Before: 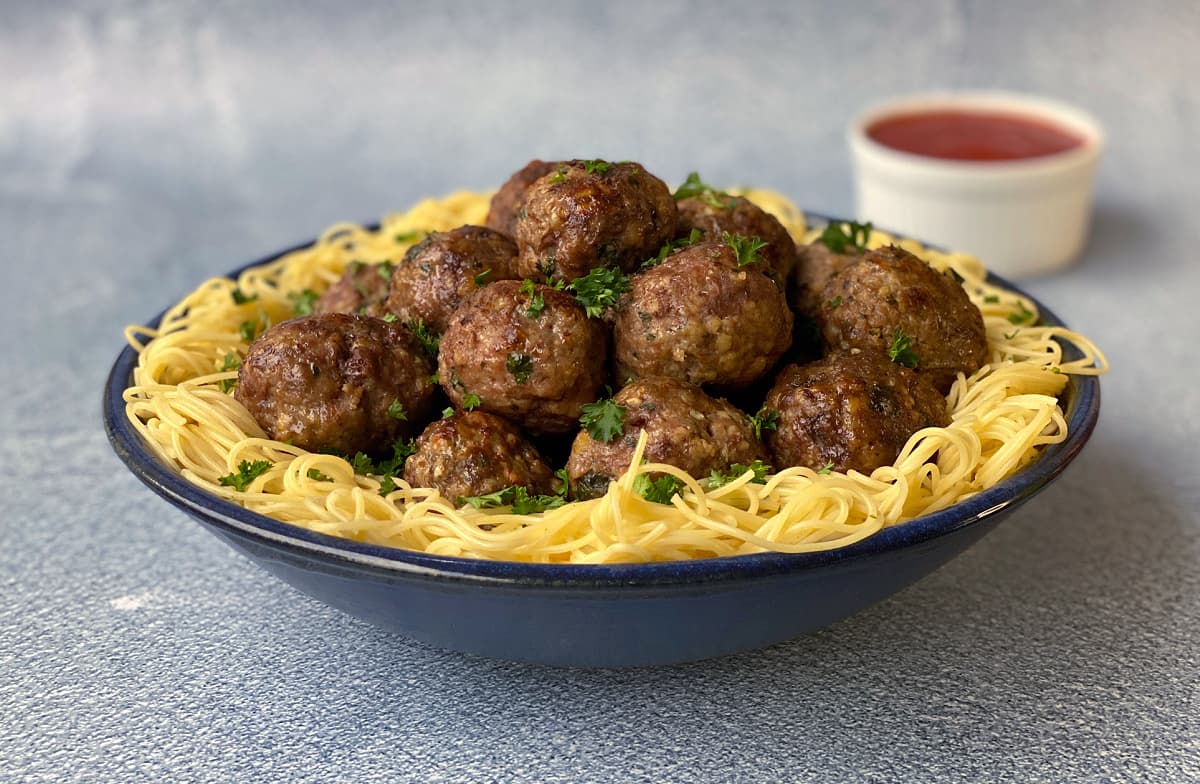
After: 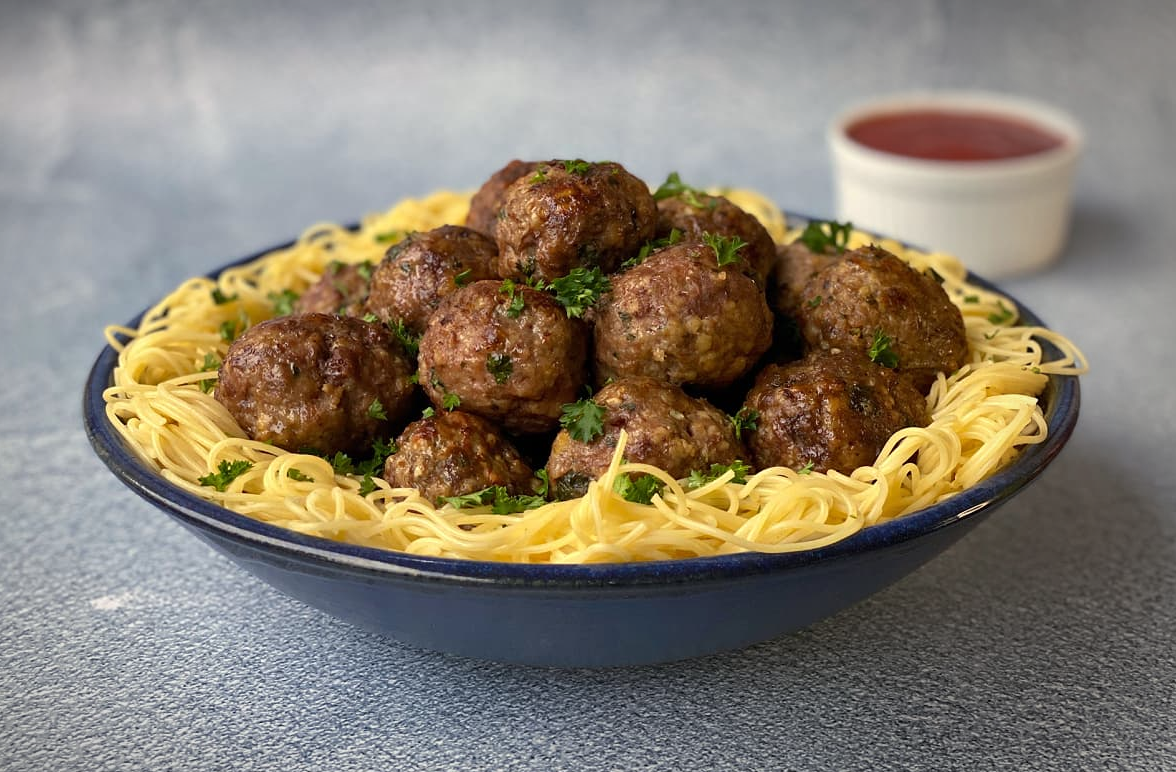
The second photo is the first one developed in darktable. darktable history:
crop: left 1.698%, right 0.273%, bottom 1.441%
vignetting: center (-0.119, -0.001), automatic ratio true
